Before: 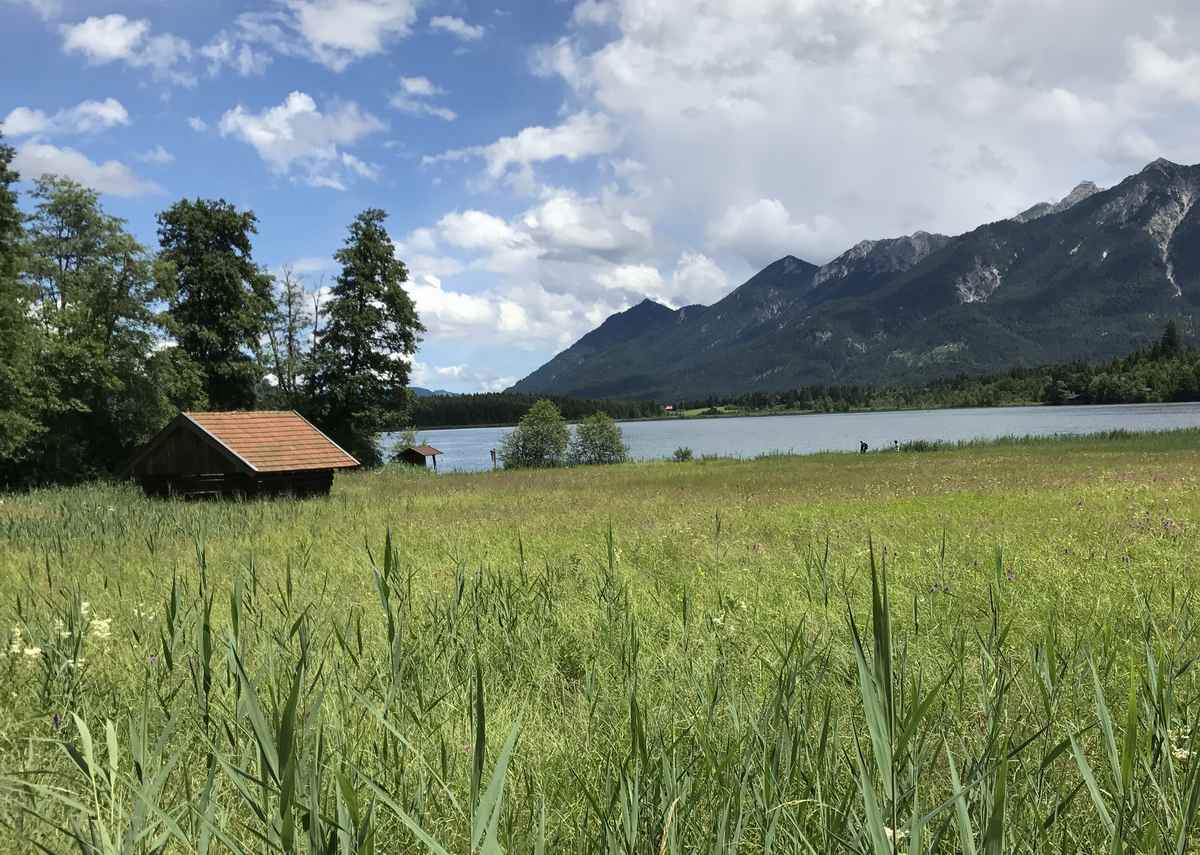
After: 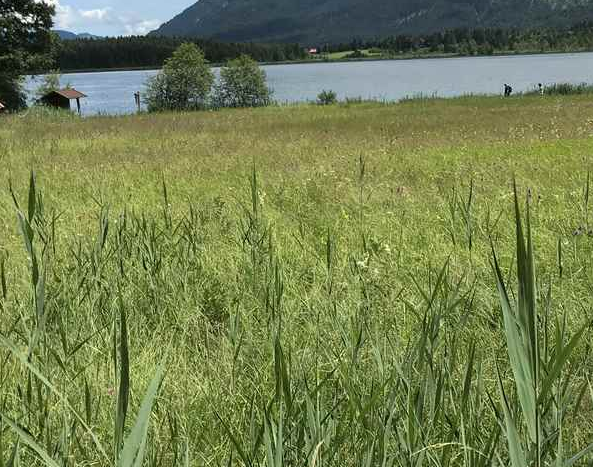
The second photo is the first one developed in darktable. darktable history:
crop: left 29.672%, top 41.786%, right 20.851%, bottom 3.487%
shadows and highlights: shadows 37.27, highlights -28.18, soften with gaussian
